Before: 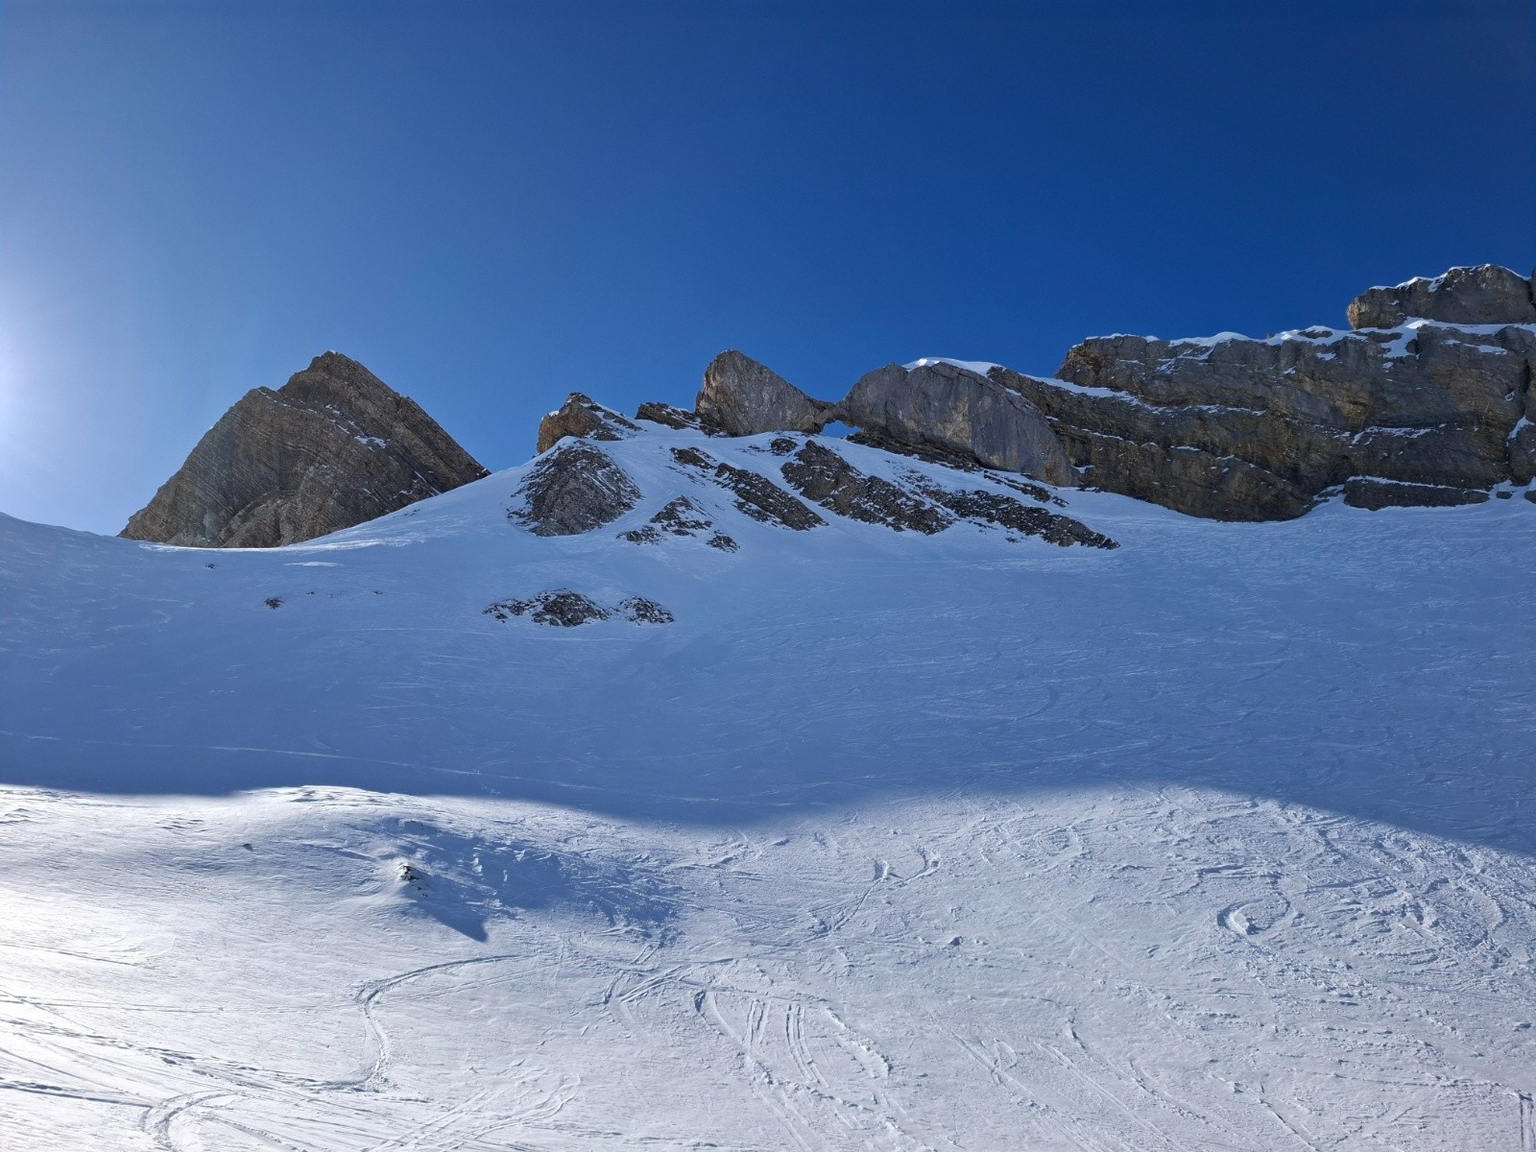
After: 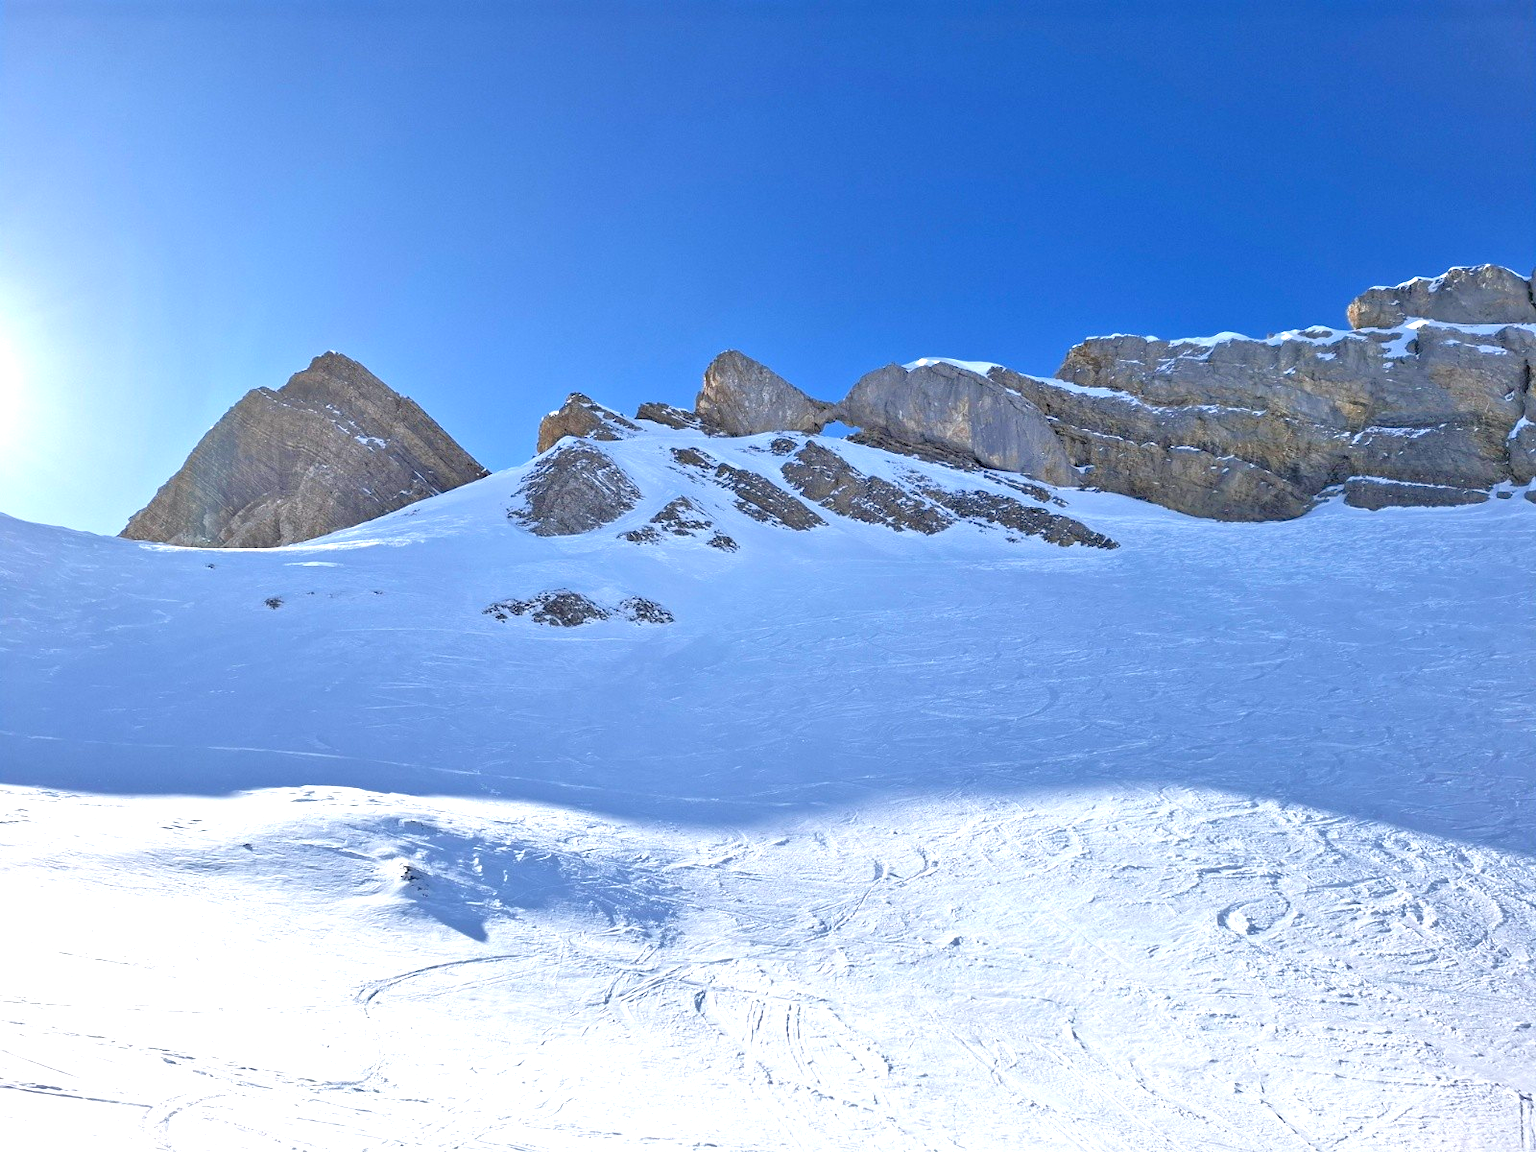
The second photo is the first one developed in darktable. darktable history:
exposure: black level correction 0.001, exposure 1.05 EV, compensate exposure bias true, compensate highlight preservation false
tone equalizer: -7 EV 0.15 EV, -6 EV 0.6 EV, -5 EV 1.15 EV, -4 EV 1.33 EV, -3 EV 1.15 EV, -2 EV 0.6 EV, -1 EV 0.15 EV, mask exposure compensation -0.5 EV
